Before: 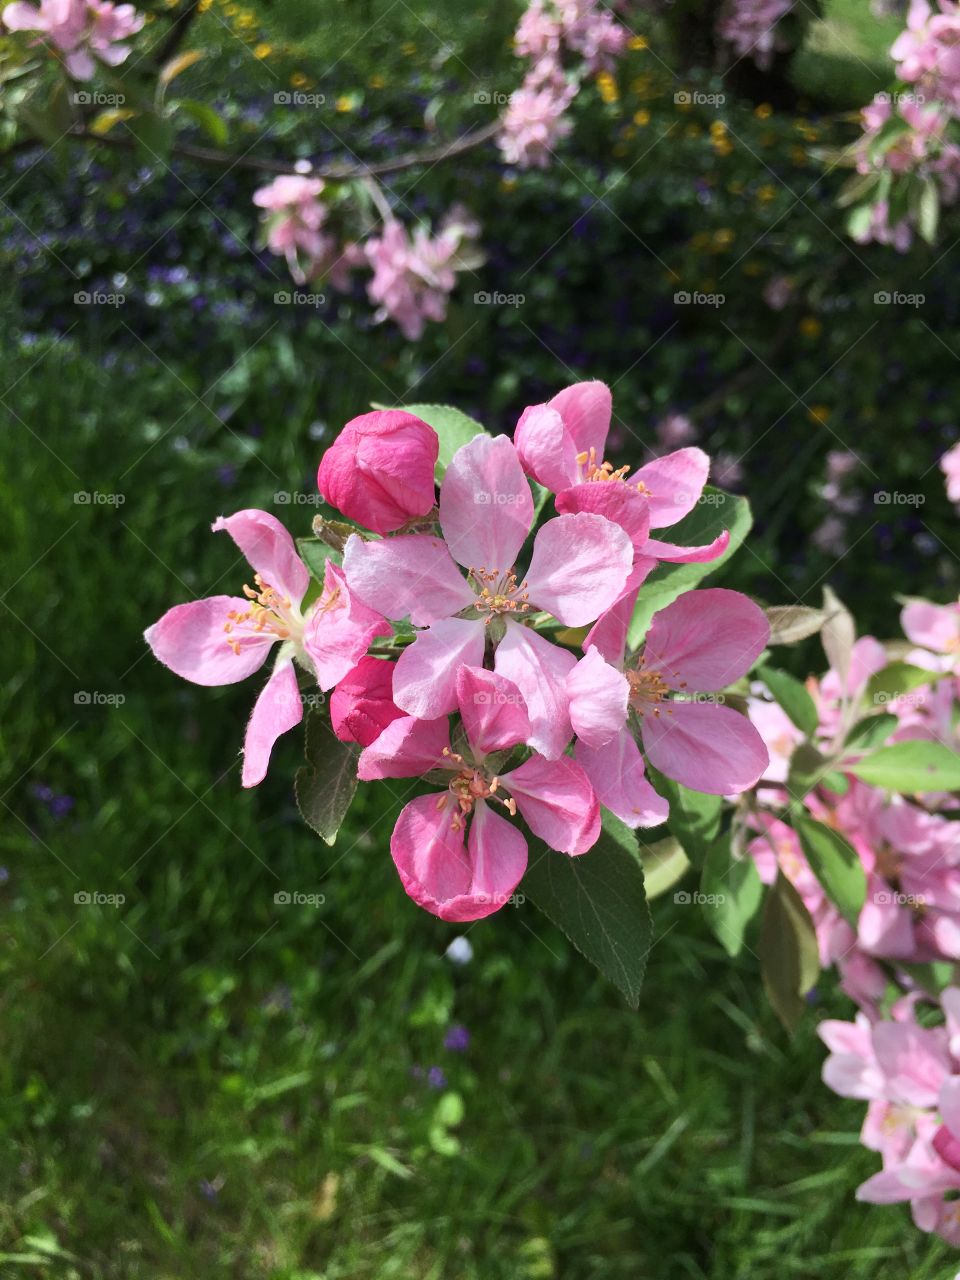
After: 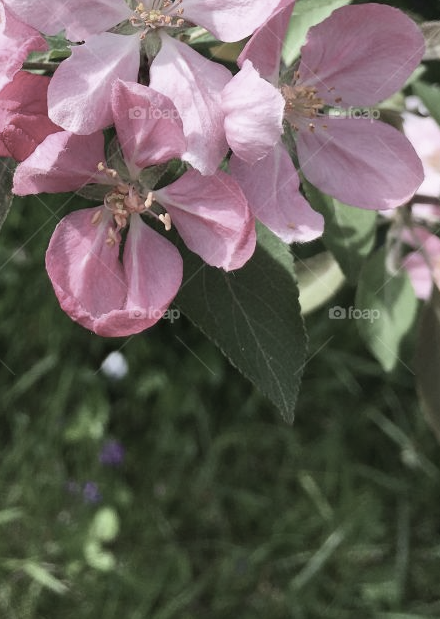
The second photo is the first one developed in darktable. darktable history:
color correction: highlights b* 0.038, saturation 0.489
crop: left 35.975%, top 45.739%, right 18.097%, bottom 5.859%
